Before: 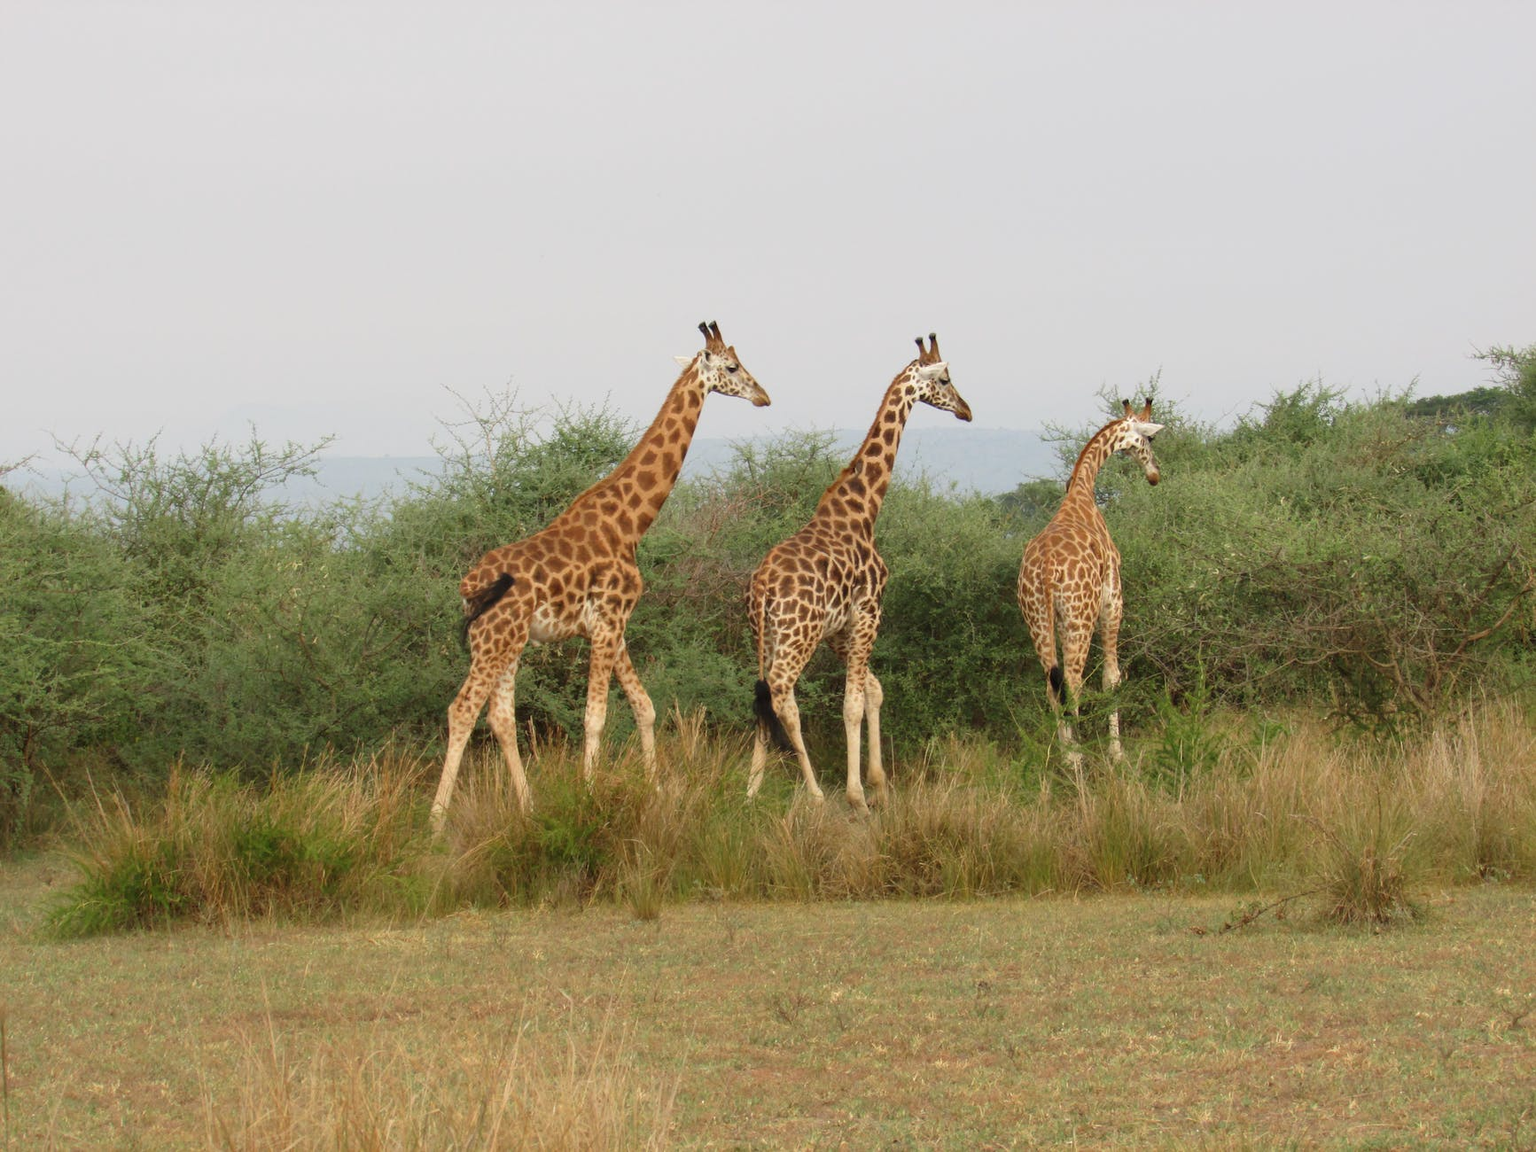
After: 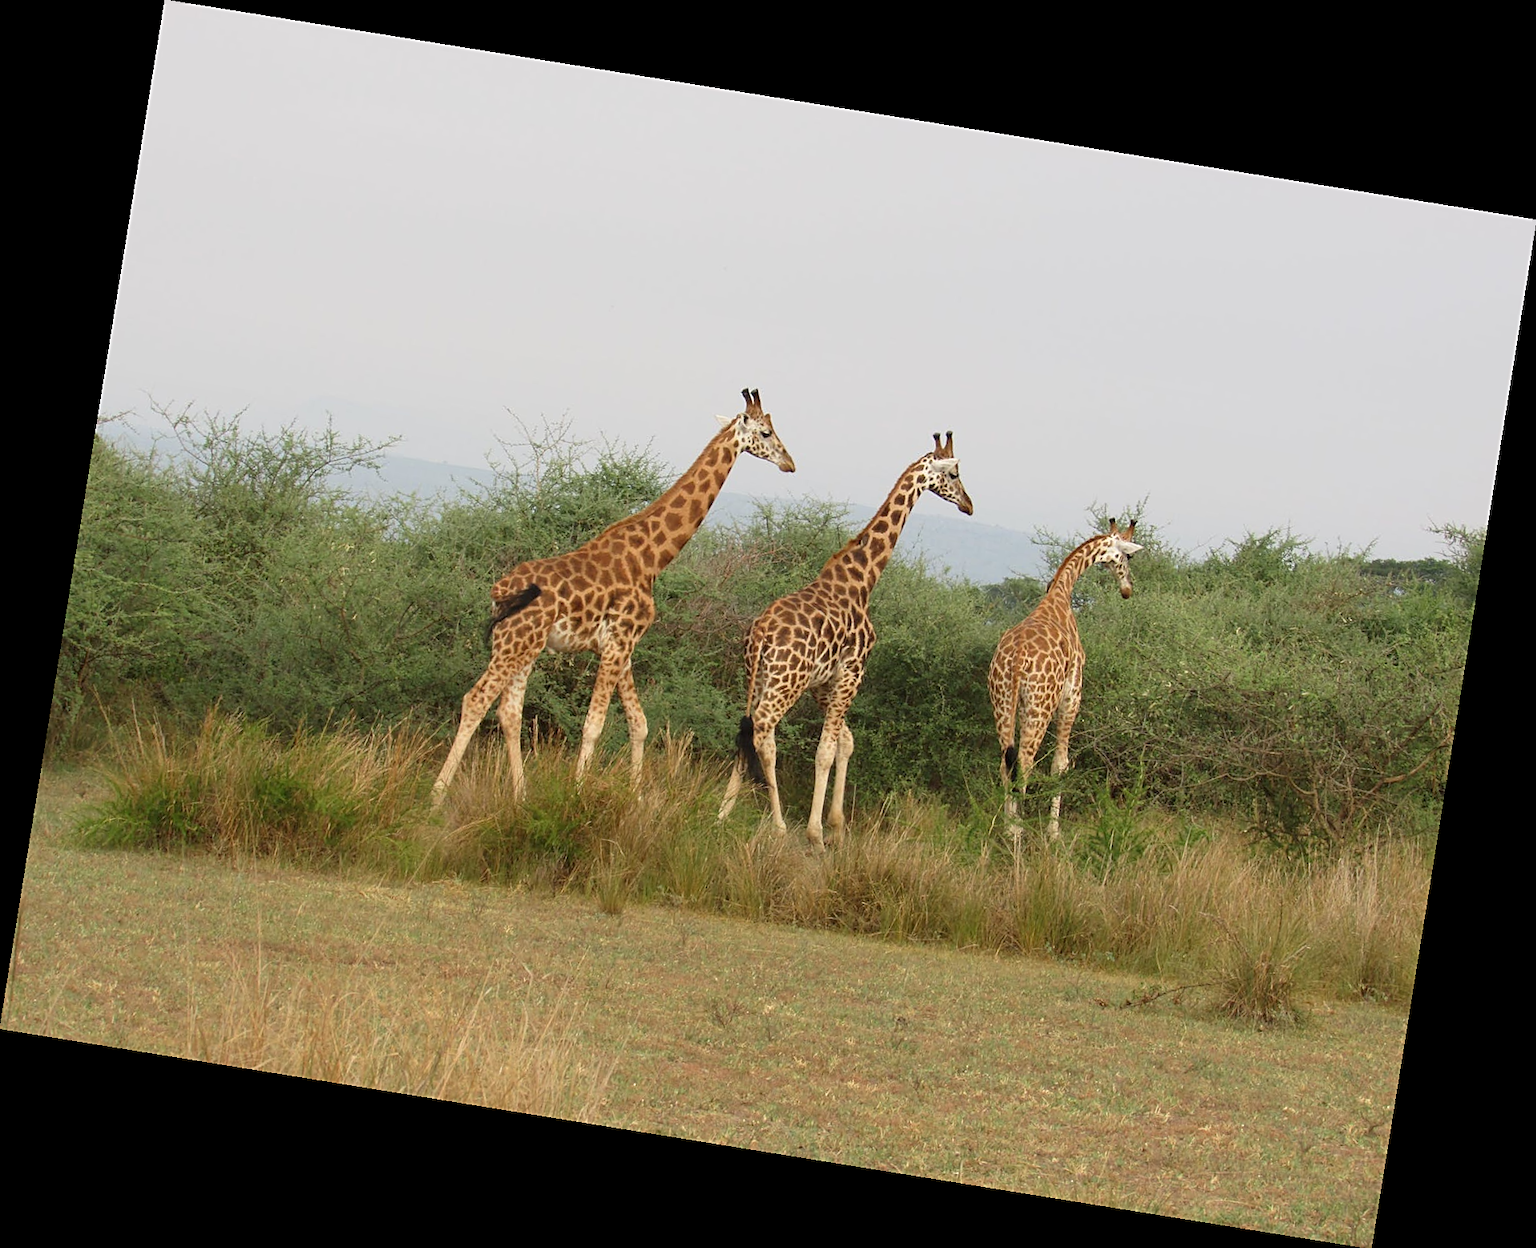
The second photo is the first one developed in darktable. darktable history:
rotate and perspective: rotation 9.12°, automatic cropping off
sharpen: on, module defaults
